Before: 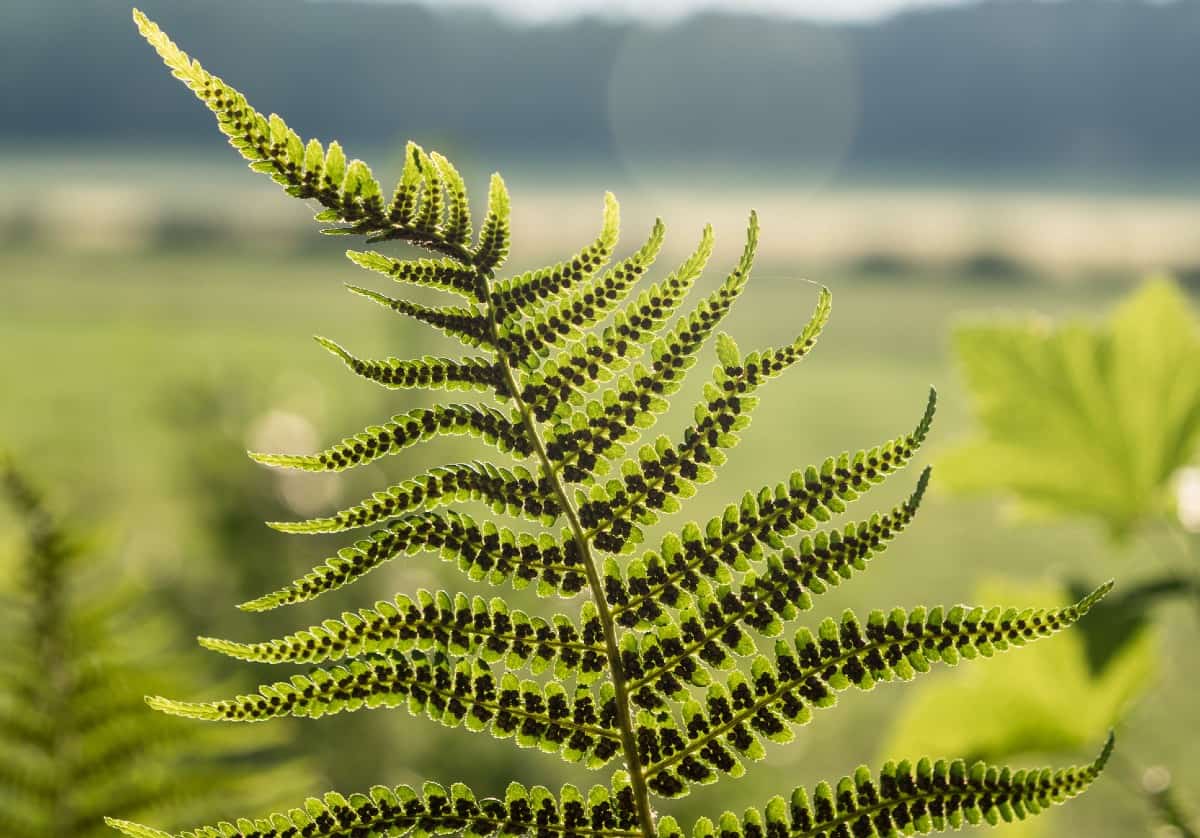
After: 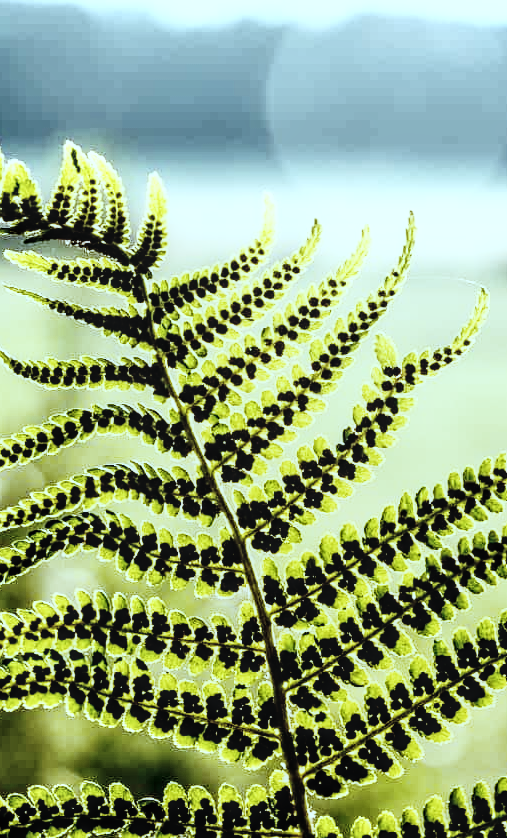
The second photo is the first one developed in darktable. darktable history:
local contrast: detail 130%
levels: mode automatic
crop: left 28.557%, right 29.148%
tone curve: curves: ch0 [(0, 0) (0.56, 0.467) (0.846, 0.934) (1, 1)], color space Lab, linked channels, preserve colors none
color correction: highlights a* -12.88, highlights b* -17.42, saturation 0.708
exposure: black level correction 0.013, compensate exposure bias true, compensate highlight preservation false
base curve: curves: ch0 [(0, 0) (0.036, 0.01) (0.123, 0.254) (0.258, 0.504) (0.507, 0.748) (1, 1)], preserve colors none
